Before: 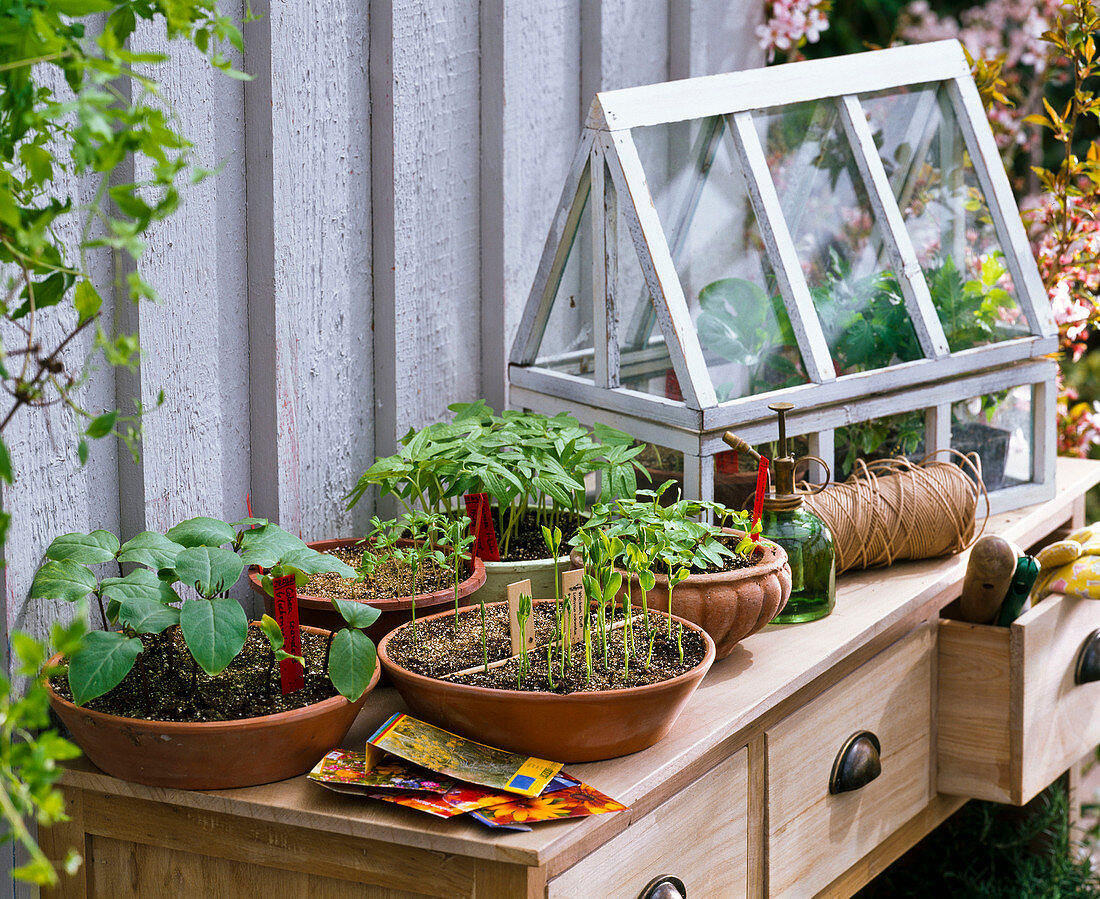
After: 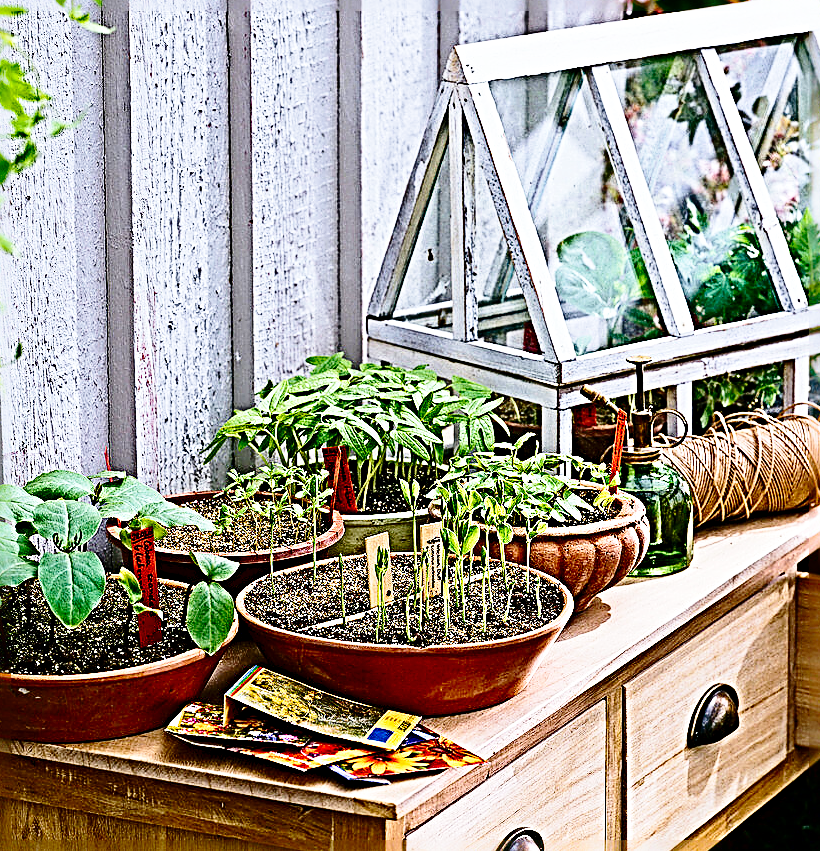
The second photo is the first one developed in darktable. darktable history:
crop and rotate: left 12.921%, top 5.268%, right 12.532%
exposure: compensate highlight preservation false
sharpen: radius 4.031, amount 1.989
color balance rgb: global offset › hue 171.09°, perceptual saturation grading › global saturation 0.8%
base curve: curves: ch0 [(0, 0) (0.028, 0.03) (0.121, 0.232) (0.46, 0.748) (0.859, 0.968) (1, 1)], preserve colors none
contrast brightness saturation: contrast 0.19, brightness -0.108, saturation 0.206
